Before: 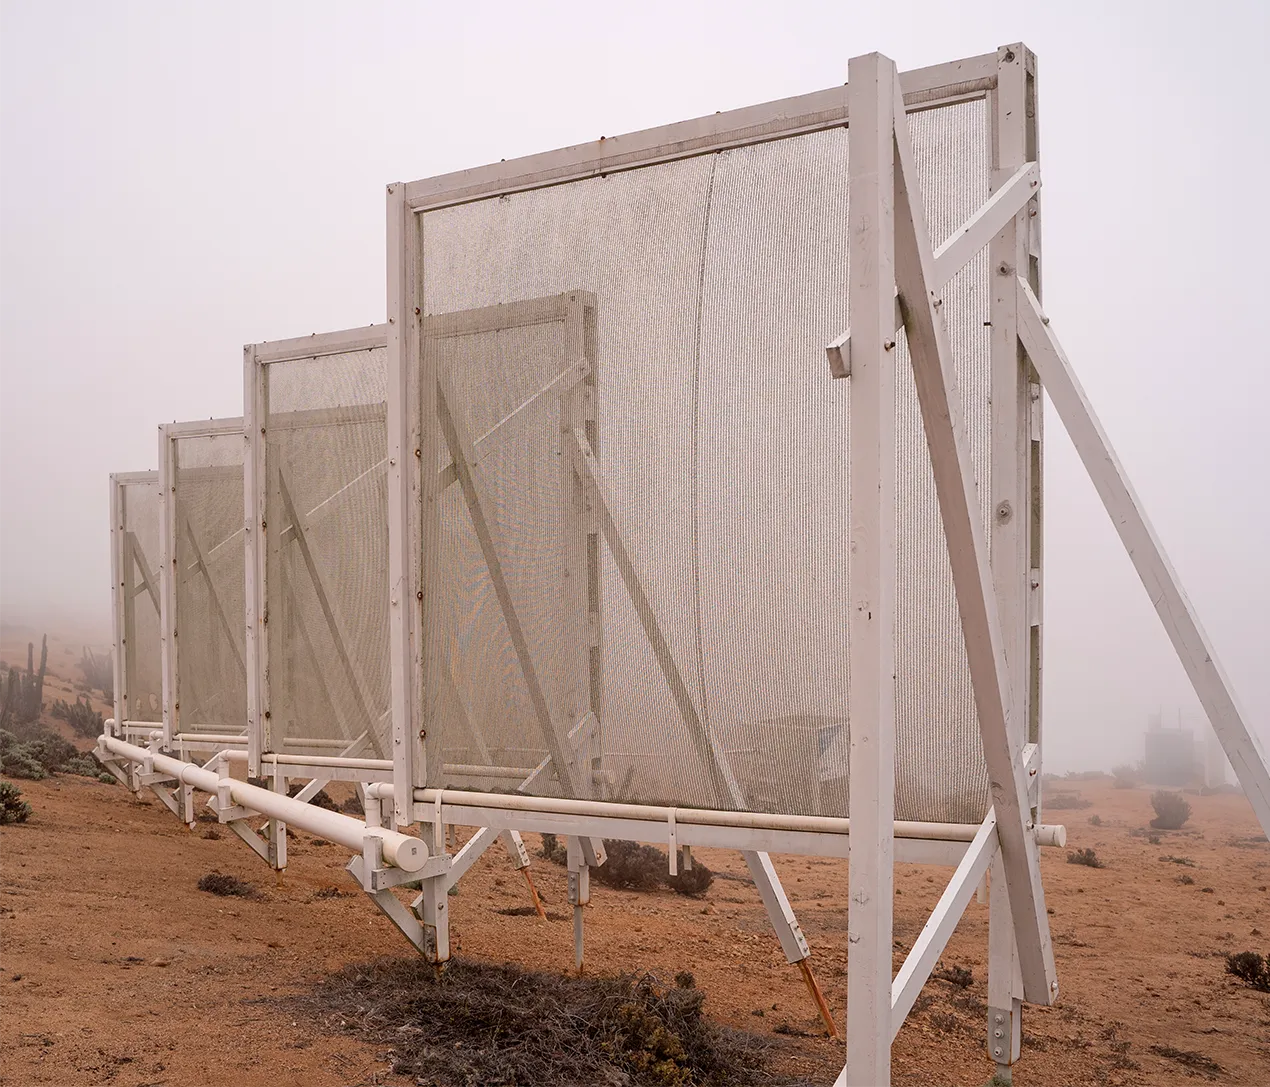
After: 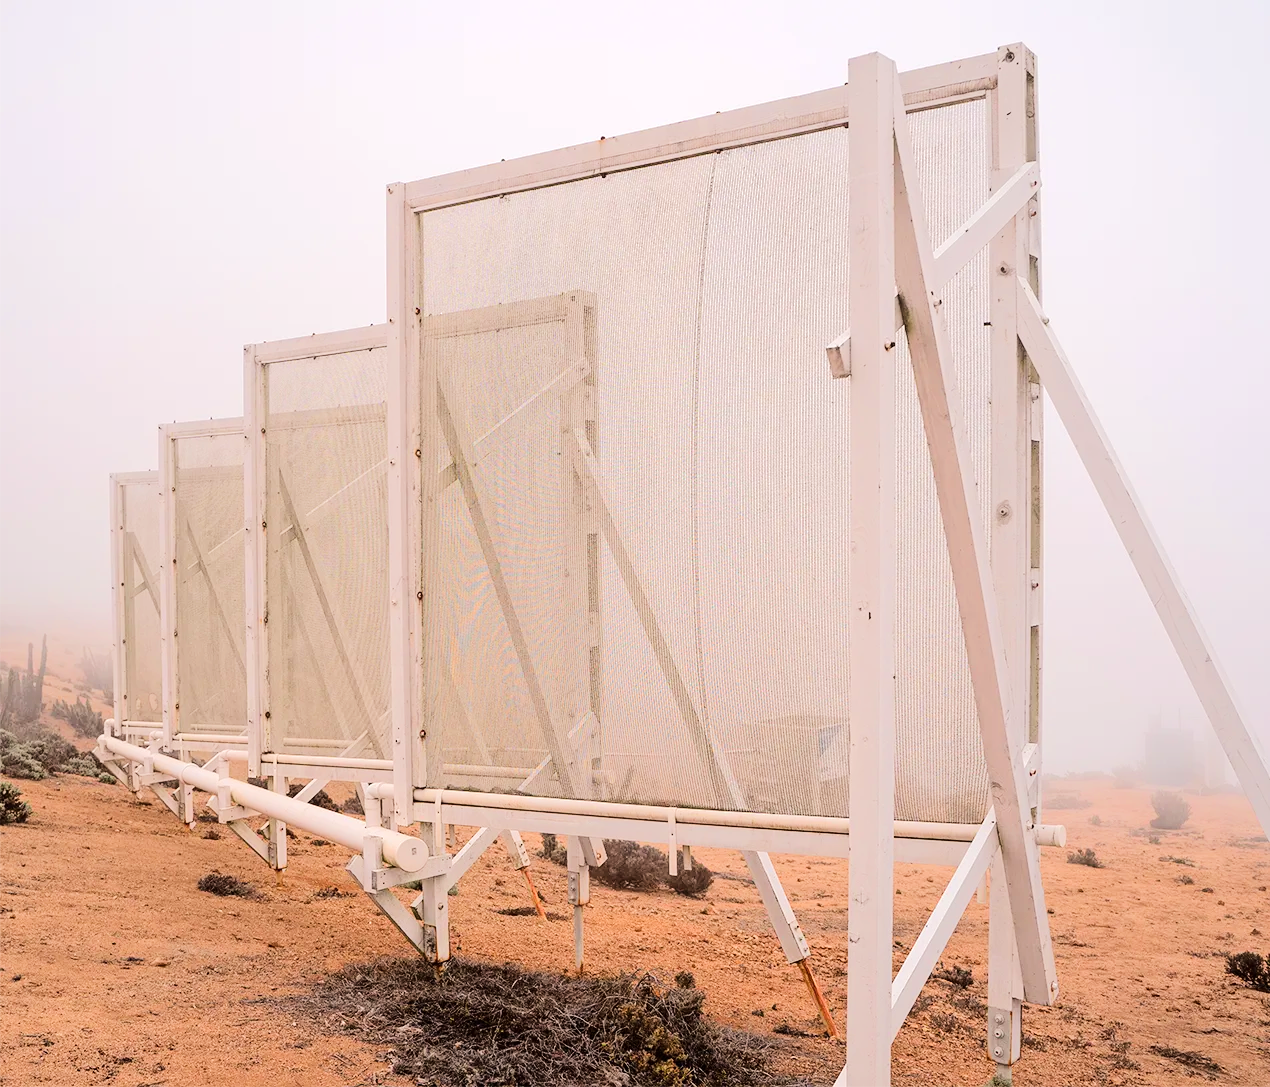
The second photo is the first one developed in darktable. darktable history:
tone equalizer: -7 EV 0.165 EV, -6 EV 0.611 EV, -5 EV 1.17 EV, -4 EV 1.34 EV, -3 EV 1.18 EV, -2 EV 0.6 EV, -1 EV 0.157 EV, edges refinement/feathering 500, mask exposure compensation -1.57 EV, preserve details no
